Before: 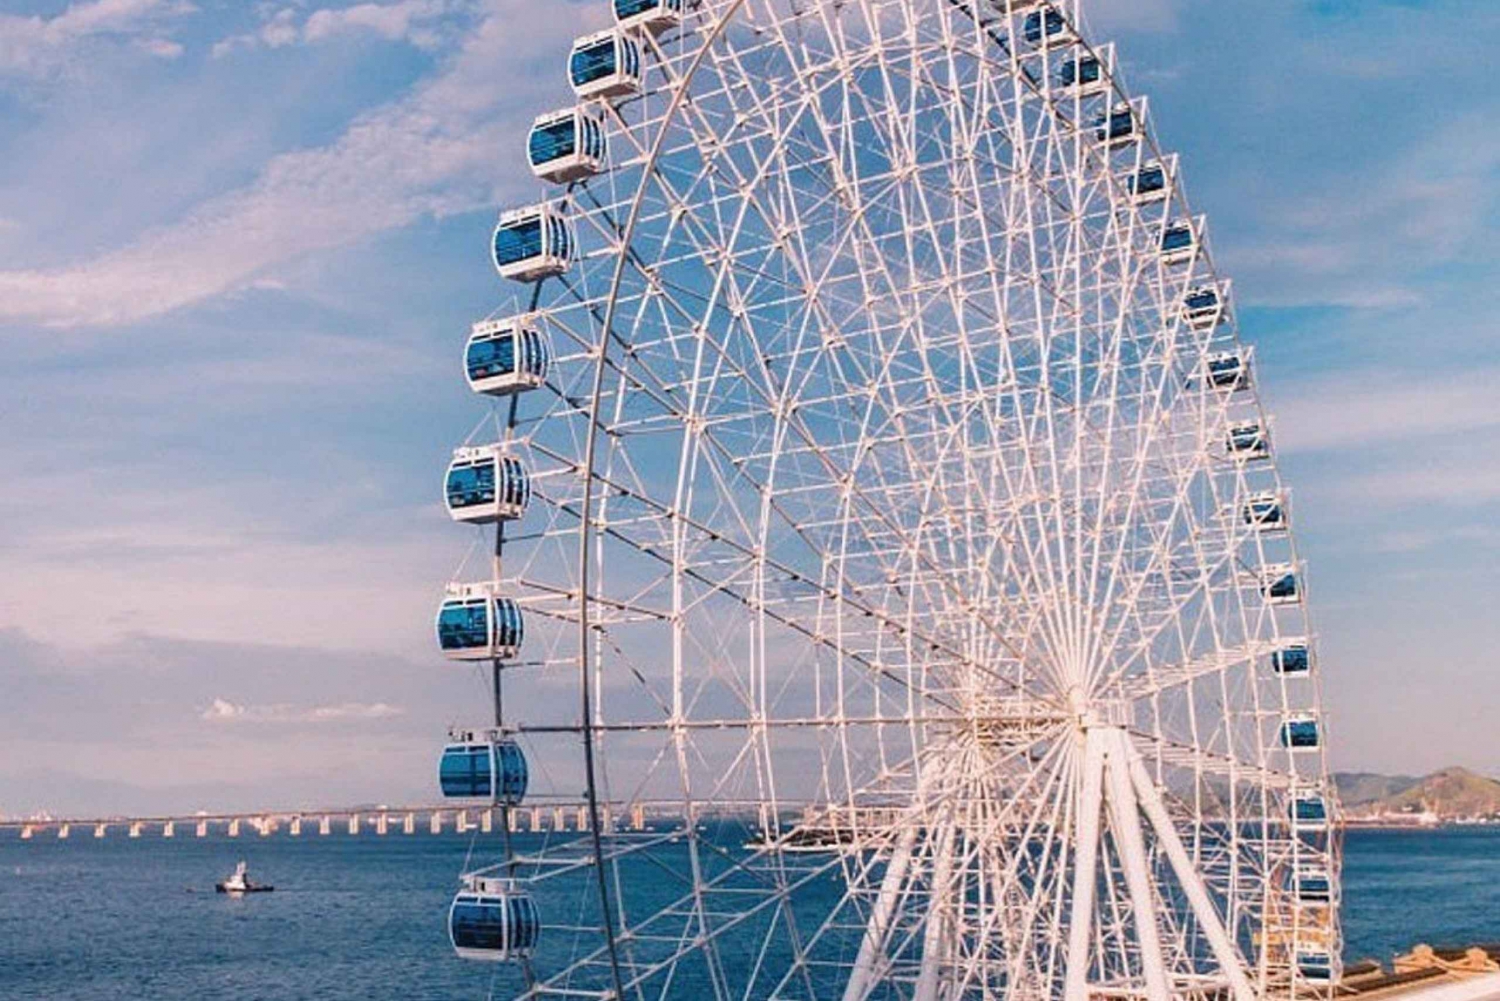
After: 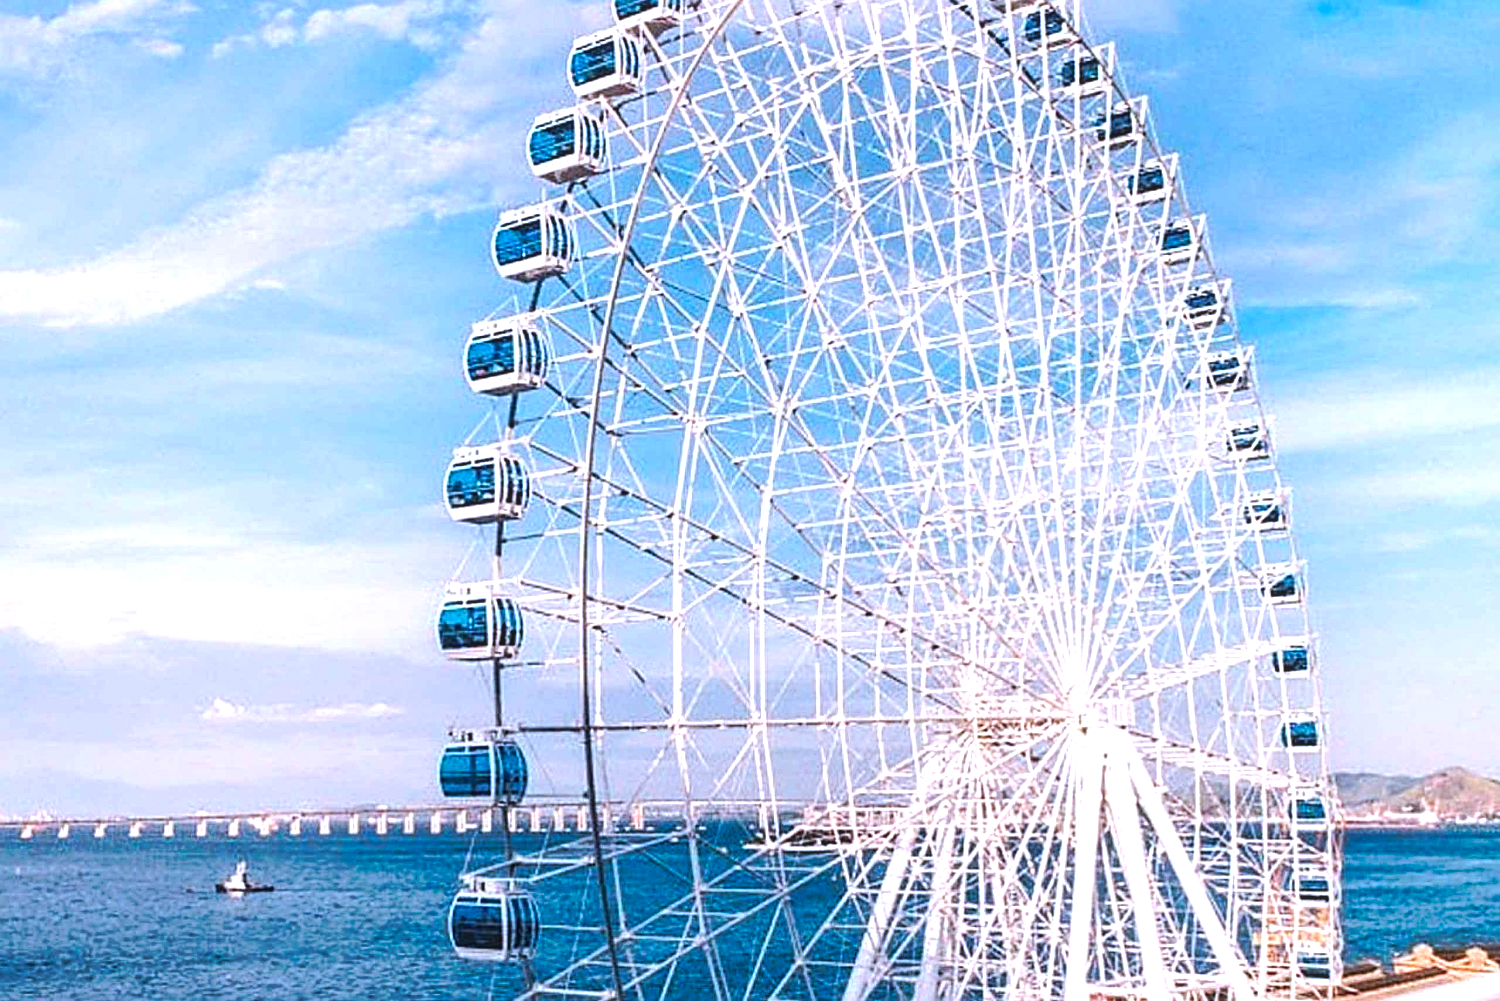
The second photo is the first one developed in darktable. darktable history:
exposure: black level correction 0, exposure 0.5 EV, compensate exposure bias true, compensate highlight preservation false
sharpen: on, module defaults
local contrast: detail 110%
tone curve: curves: ch0 [(0, 0) (0.003, 0.003) (0.011, 0.011) (0.025, 0.024) (0.044, 0.042) (0.069, 0.066) (0.1, 0.095) (0.136, 0.129) (0.177, 0.169) (0.224, 0.214) (0.277, 0.264) (0.335, 0.319) (0.399, 0.38) (0.468, 0.446) (0.543, 0.558) (0.623, 0.636) (0.709, 0.719) (0.801, 0.807) (0.898, 0.901) (1, 1)], preserve colors none
color correction: highlights a* -2.24, highlights b* -18.1
tone equalizer: -8 EV -0.417 EV, -7 EV -0.389 EV, -6 EV -0.333 EV, -5 EV -0.222 EV, -3 EV 0.222 EV, -2 EV 0.333 EV, -1 EV 0.389 EV, +0 EV 0.417 EV, edges refinement/feathering 500, mask exposure compensation -1.57 EV, preserve details no
